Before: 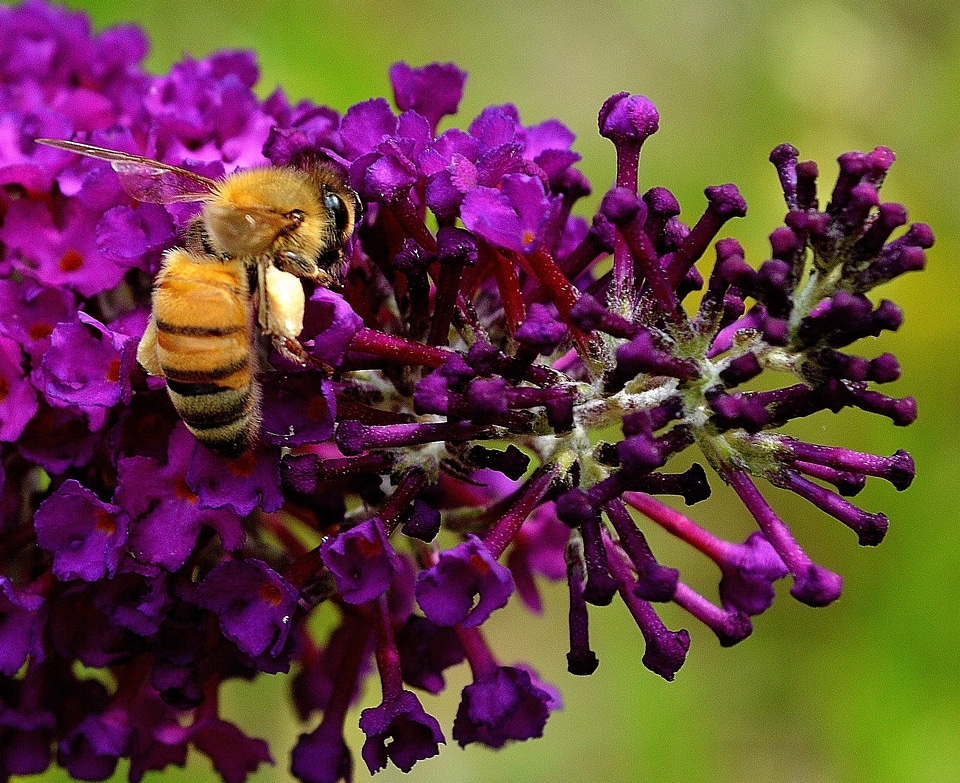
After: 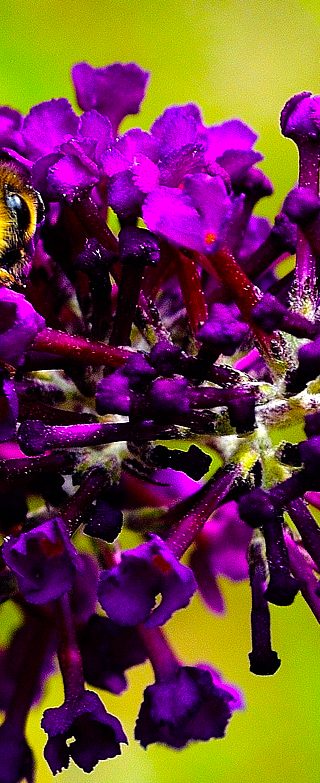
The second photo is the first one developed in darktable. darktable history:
crop: left 33.128%, right 33.482%
tone equalizer: -8 EV -0.754 EV, -7 EV -0.723 EV, -6 EV -0.614 EV, -5 EV -0.384 EV, -3 EV 0.398 EV, -2 EV 0.6 EV, -1 EV 0.693 EV, +0 EV 0.758 EV
color balance rgb: shadows lift › luminance -28.931%, shadows lift › chroma 15.338%, shadows lift › hue 270.68°, linear chroma grading › global chroma 25.19%, perceptual saturation grading › global saturation 30.838%, global vibrance 9.889%
